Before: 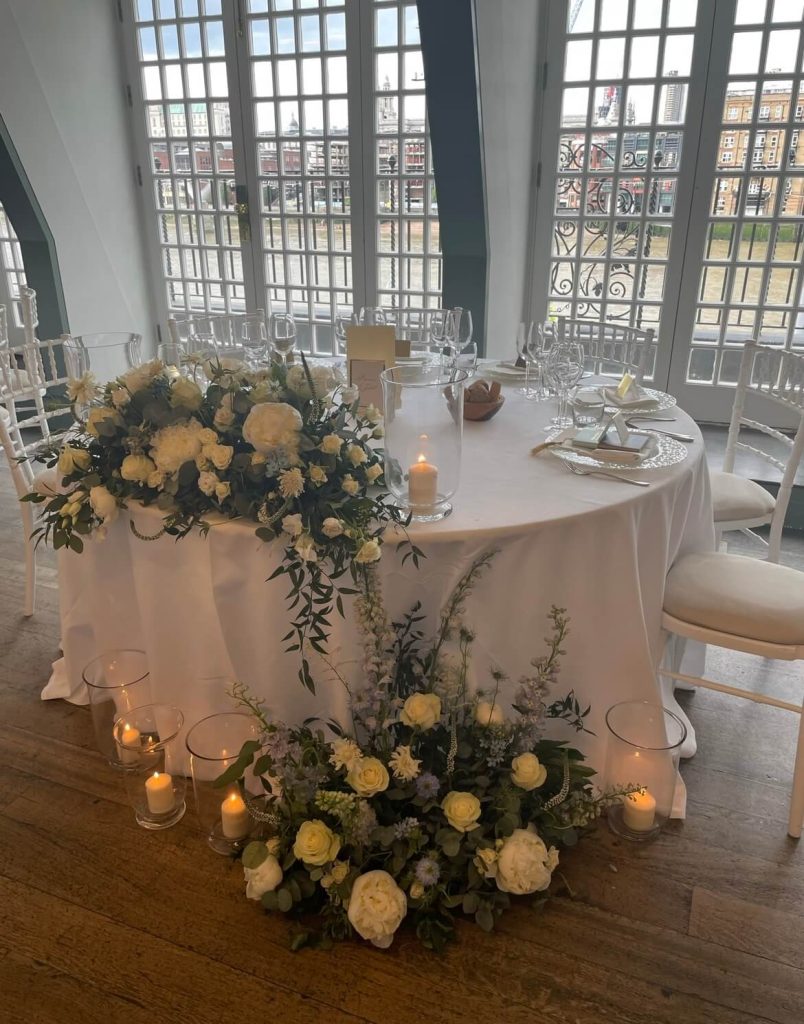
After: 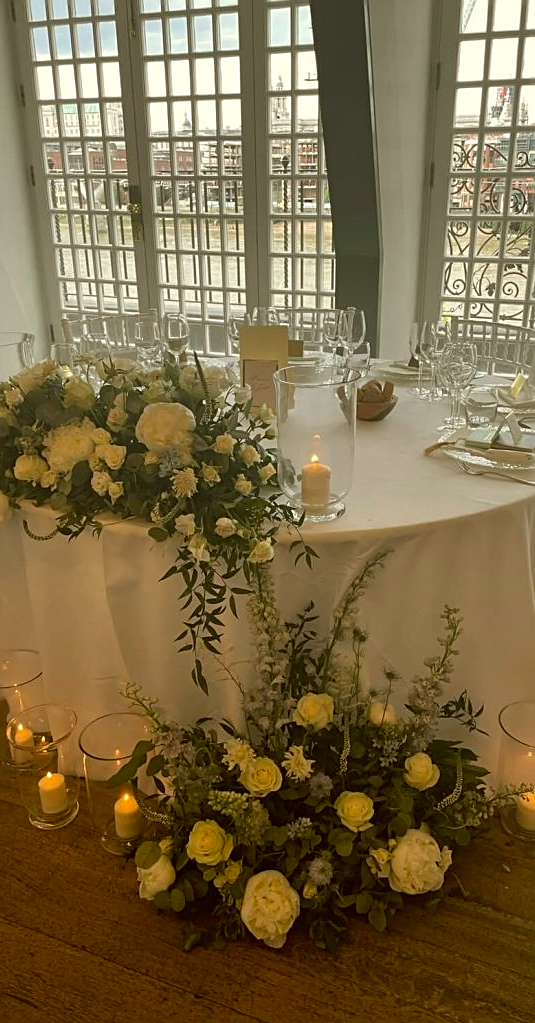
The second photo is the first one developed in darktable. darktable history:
crop and rotate: left 13.451%, right 19.952%
sharpen: on, module defaults
color correction: highlights a* -1.6, highlights b* 10.43, shadows a* 0.923, shadows b* 19.55
